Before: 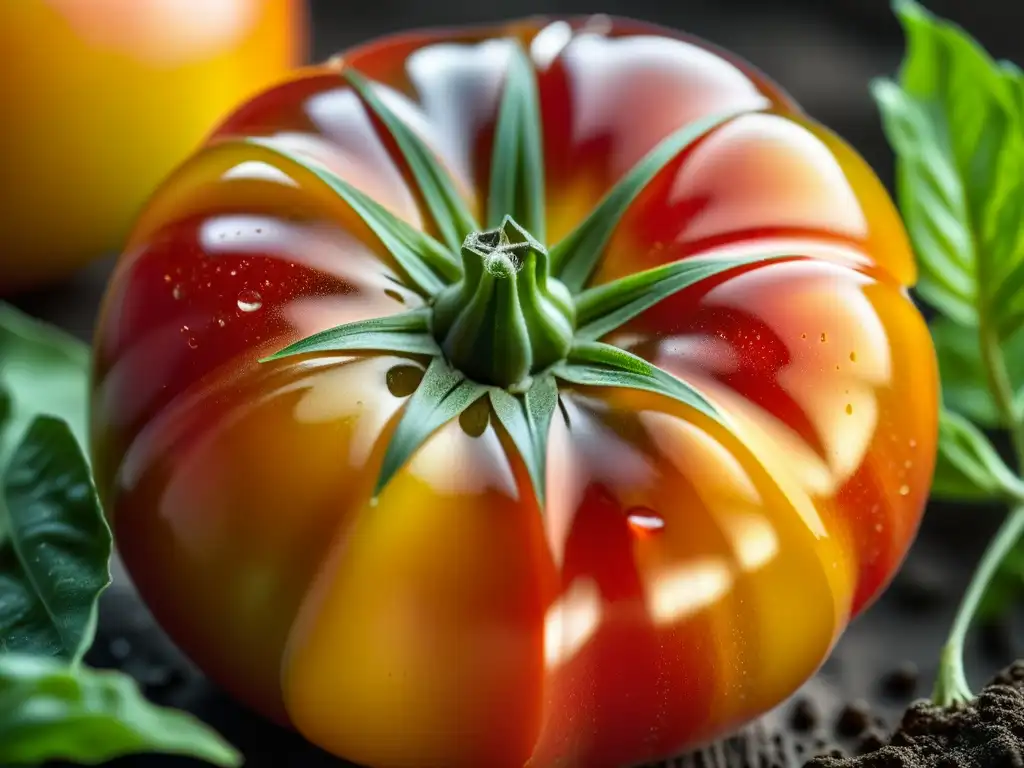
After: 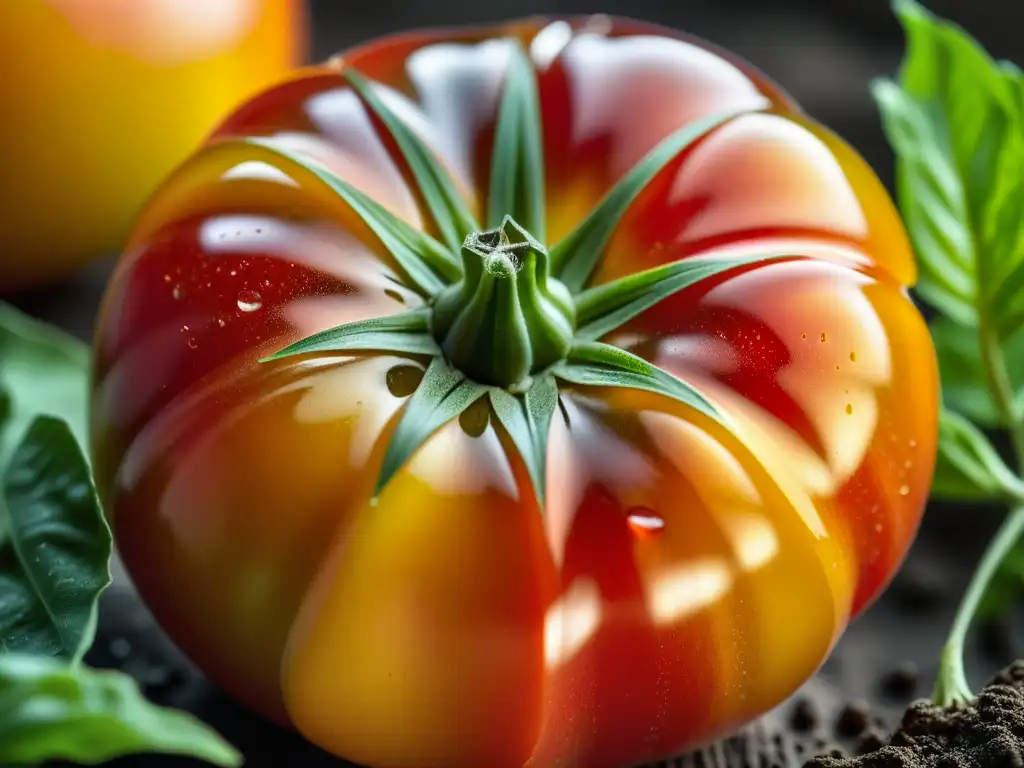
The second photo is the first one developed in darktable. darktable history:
shadows and highlights: shadows 30.63, highlights -63.22, shadows color adjustment 98%, highlights color adjustment 58.61%, soften with gaussian
